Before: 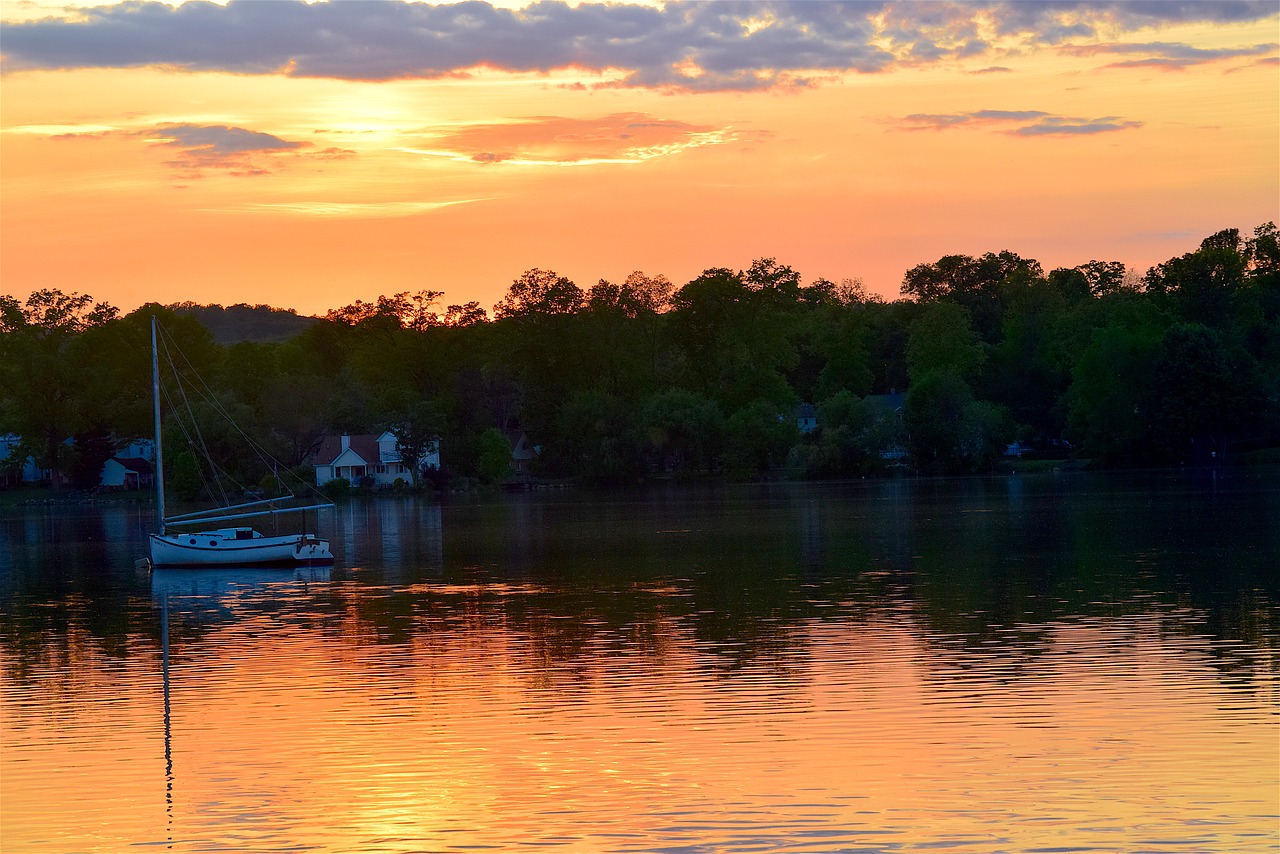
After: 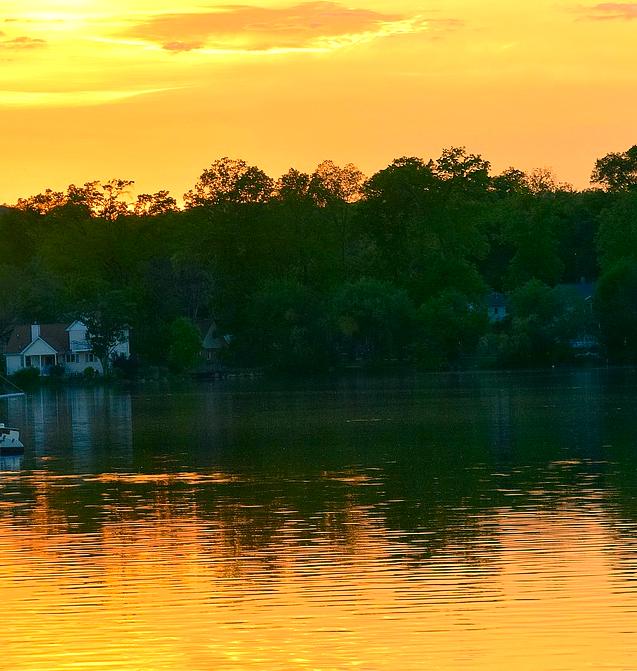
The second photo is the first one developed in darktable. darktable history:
crop and rotate: angle 0.012°, left 24.265%, top 13.087%, right 25.949%, bottom 8.269%
contrast brightness saturation: saturation -0.035
color correction: highlights a* 4.67, highlights b* 23.57, shadows a* -16.37, shadows b* 3.96
exposure: black level correction -0.002, exposure 0.546 EV, compensate exposure bias true, compensate highlight preservation false
